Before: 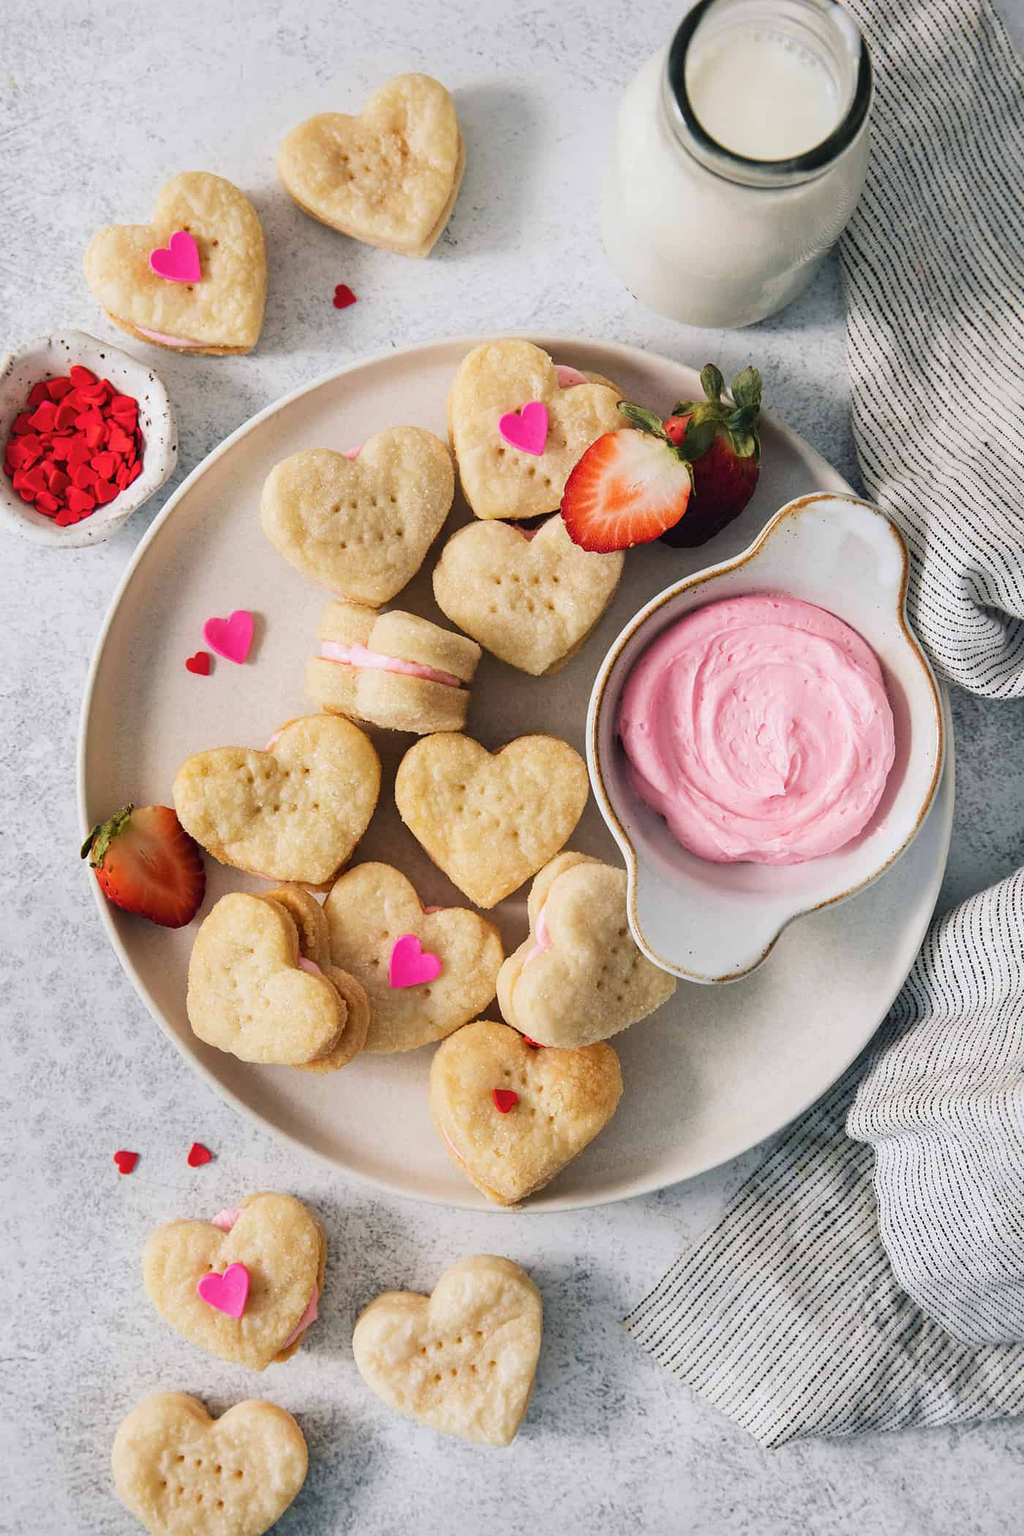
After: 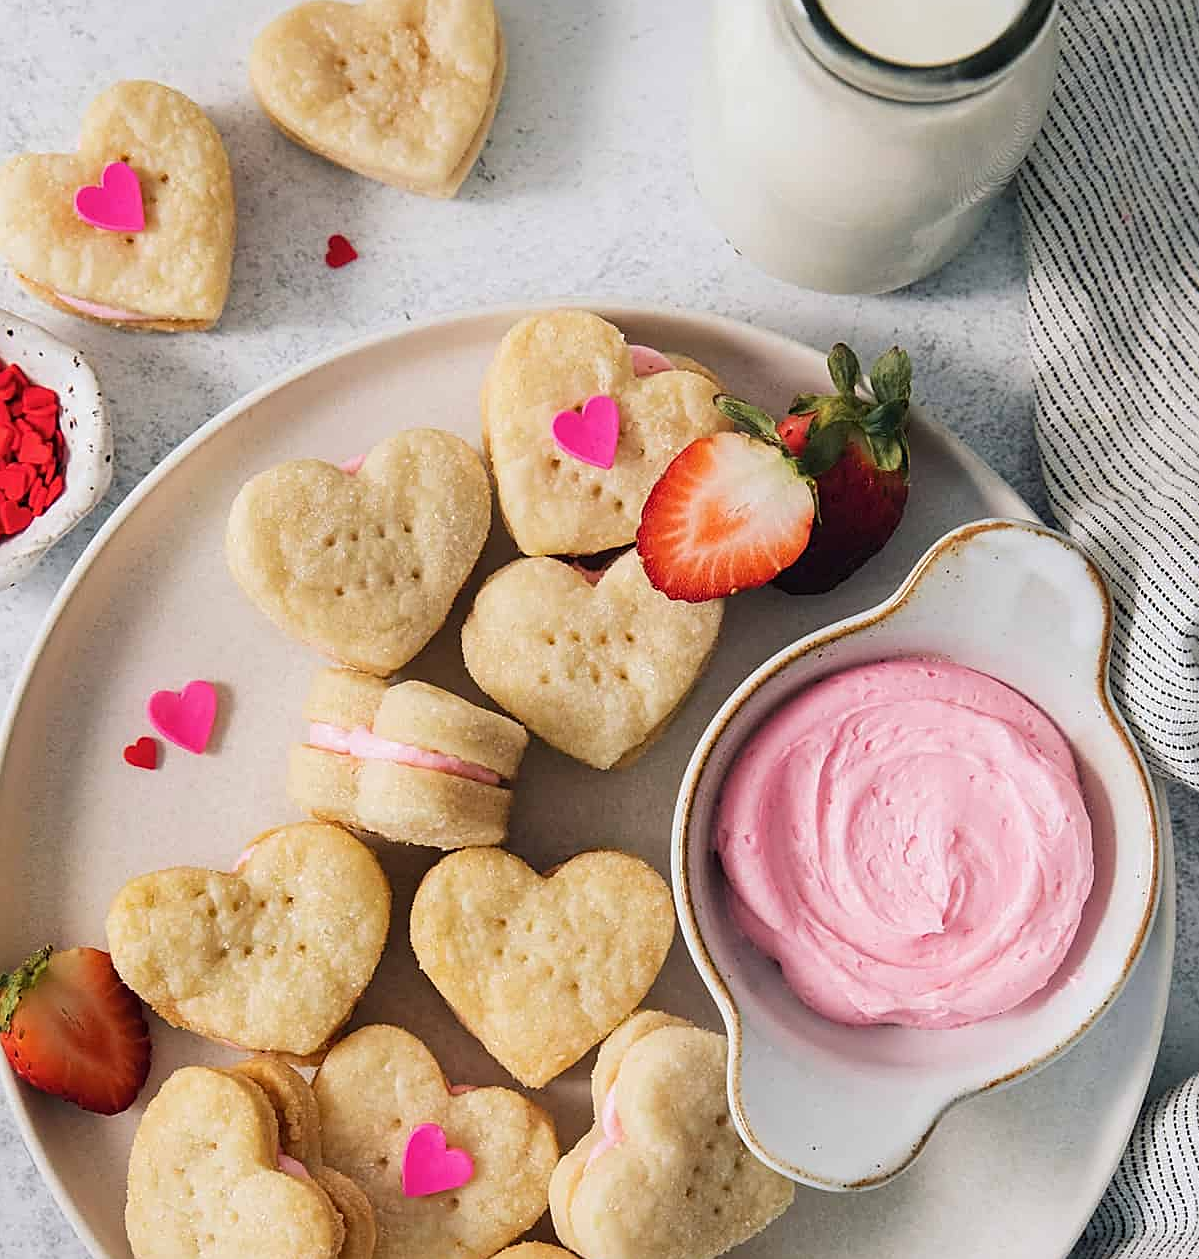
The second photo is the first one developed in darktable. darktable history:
crop and rotate: left 9.301%, top 7.339%, right 5.018%, bottom 32.691%
sharpen: on, module defaults
